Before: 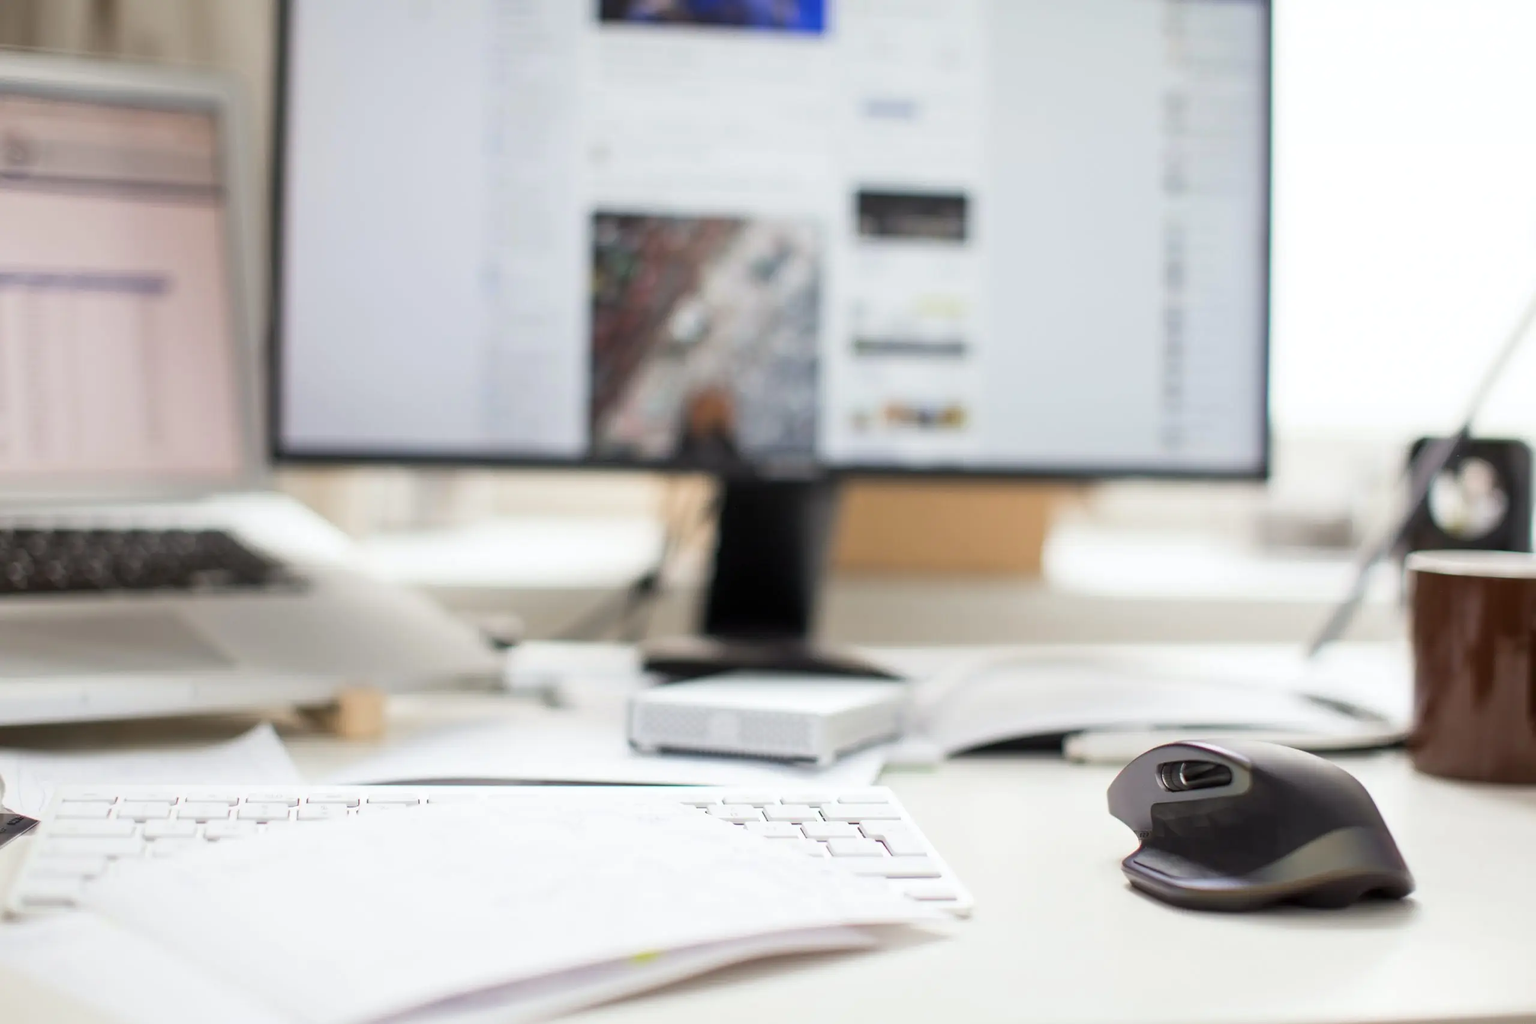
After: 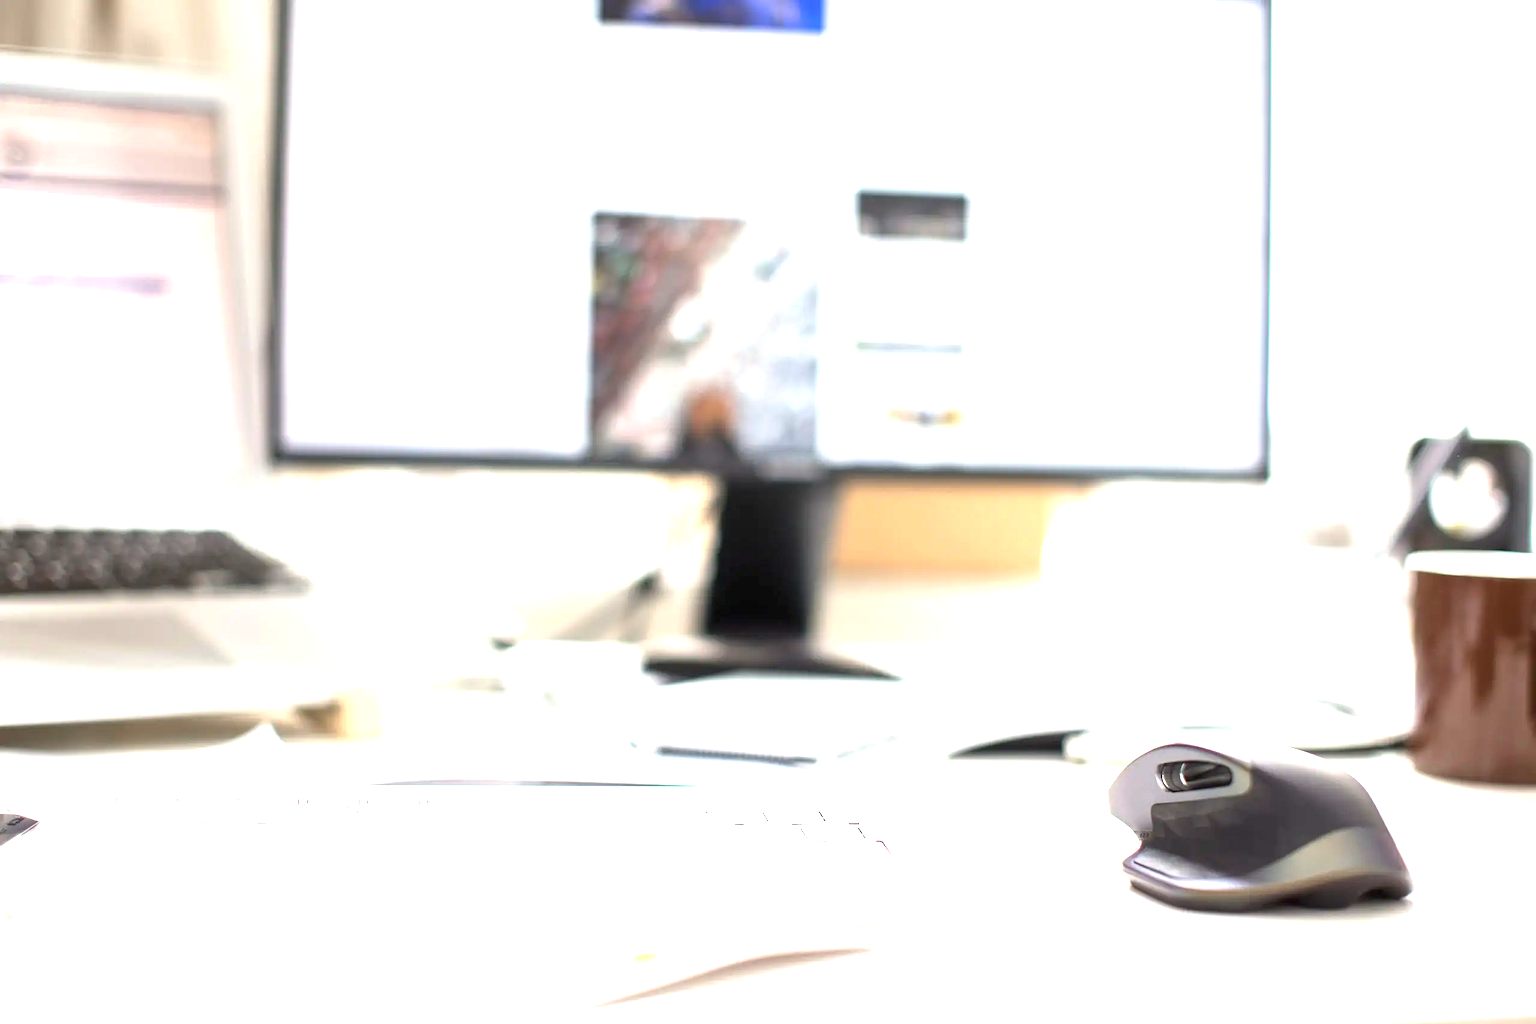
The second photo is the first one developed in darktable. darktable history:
color correction: highlights b* 0.012
exposure: black level correction 0, exposure 1.513 EV, compensate highlight preservation false
